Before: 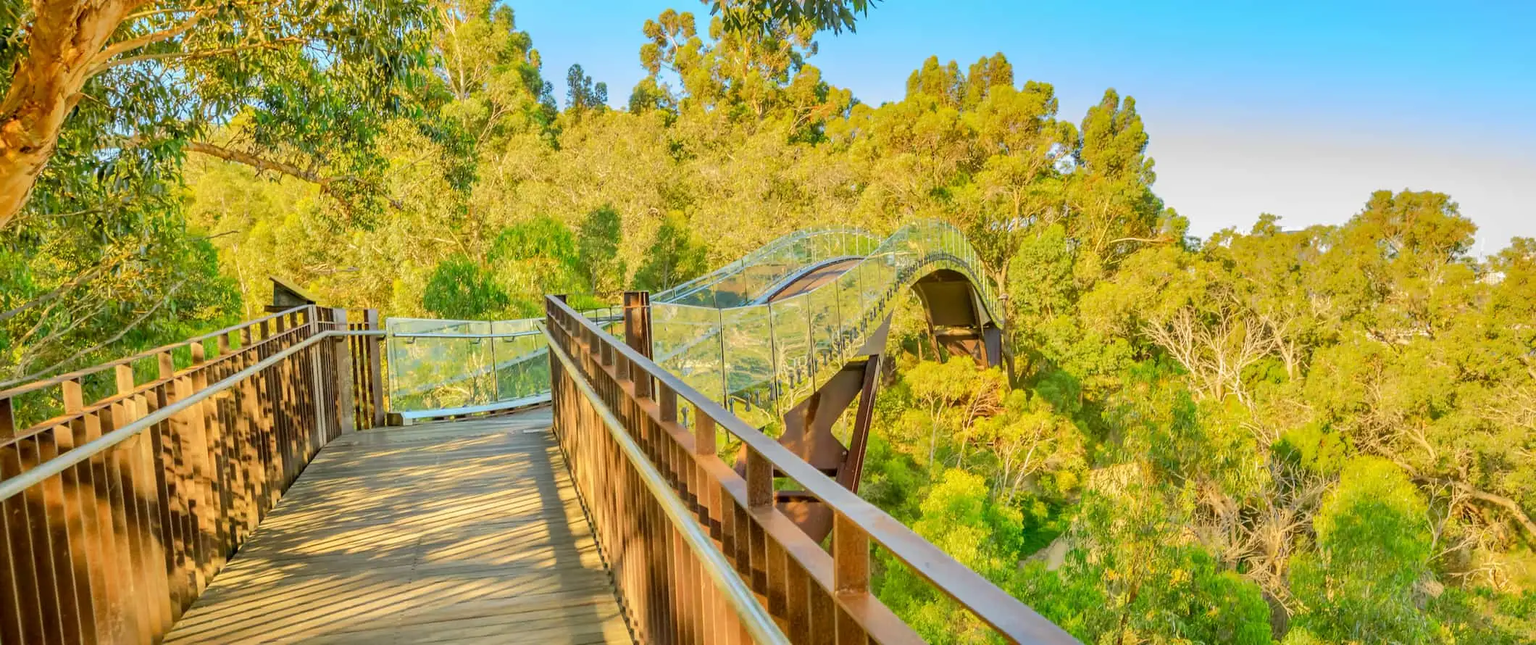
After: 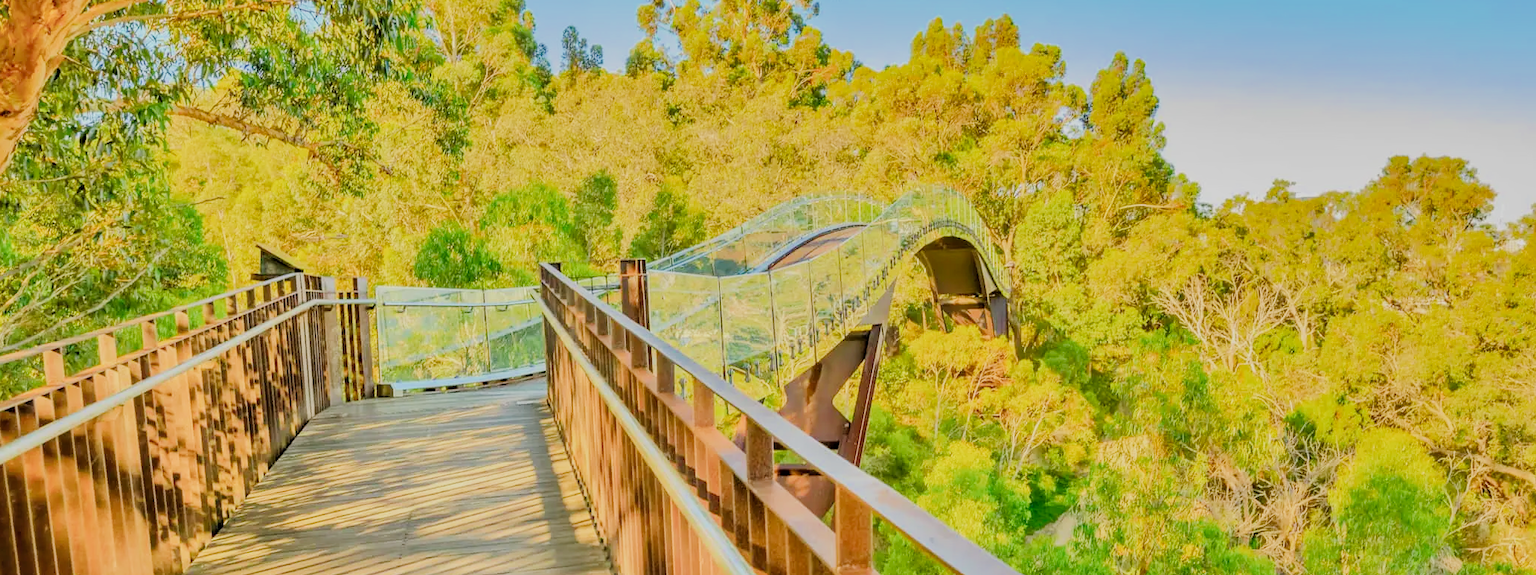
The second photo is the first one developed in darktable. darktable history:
filmic rgb: black relative exposure -6.13 EV, white relative exposure 6.96 EV, hardness 2.25
crop: left 1.364%, top 6.12%, right 1.264%, bottom 7.01%
exposure: black level correction 0, exposure 1 EV, compensate highlight preservation false
shadows and highlights: soften with gaussian
